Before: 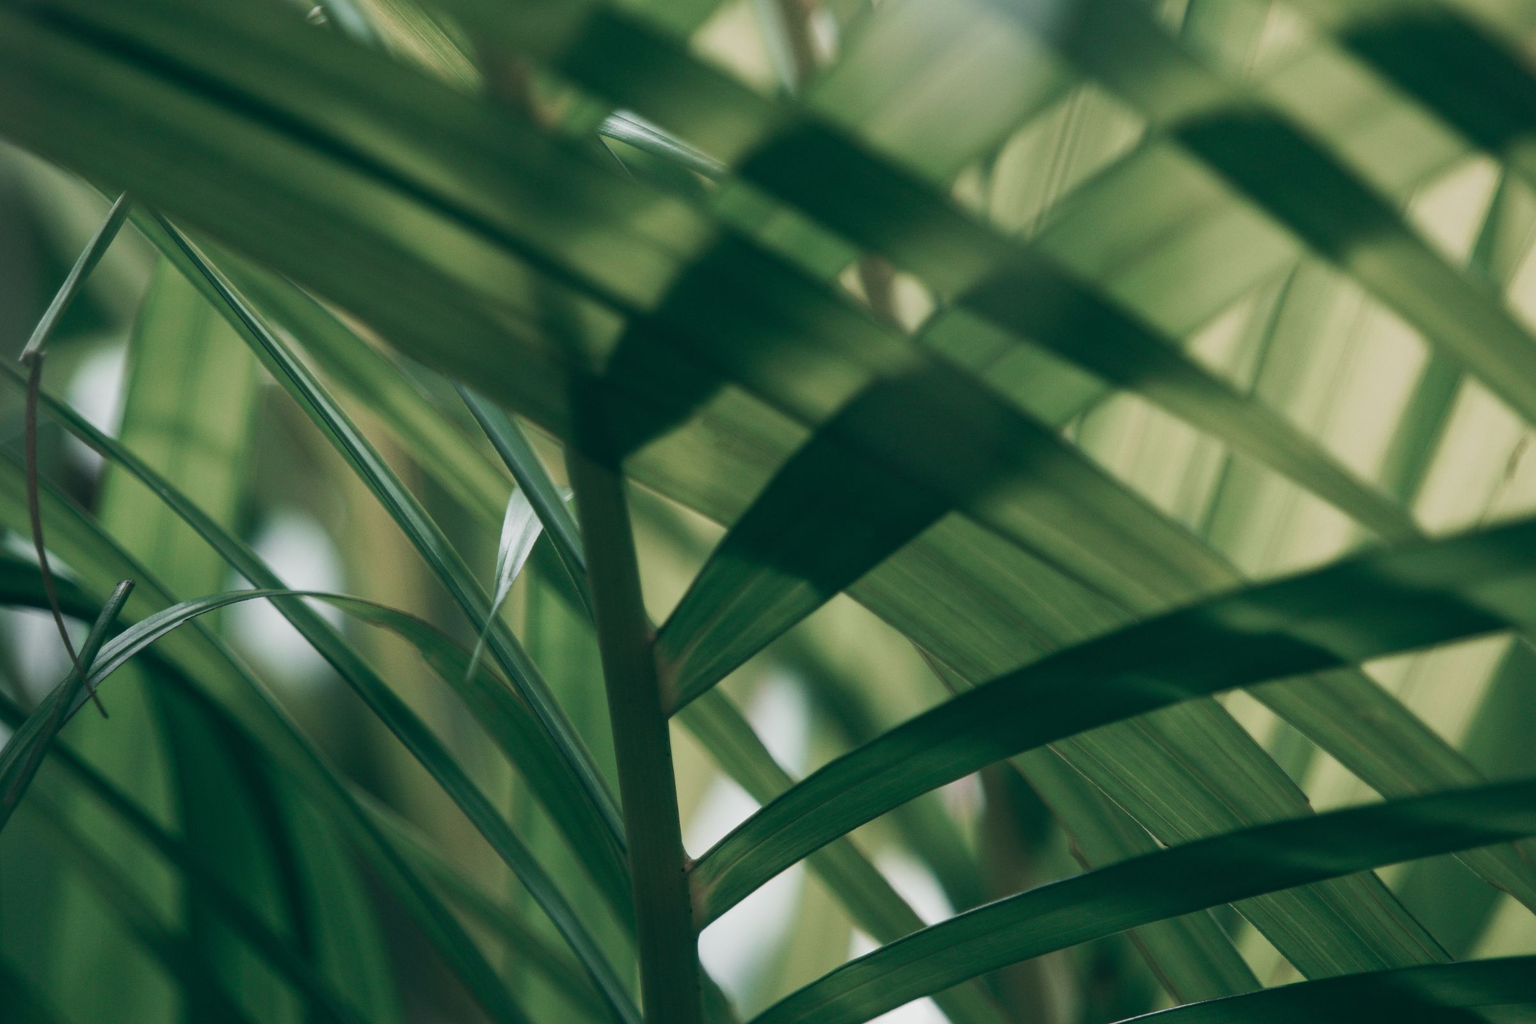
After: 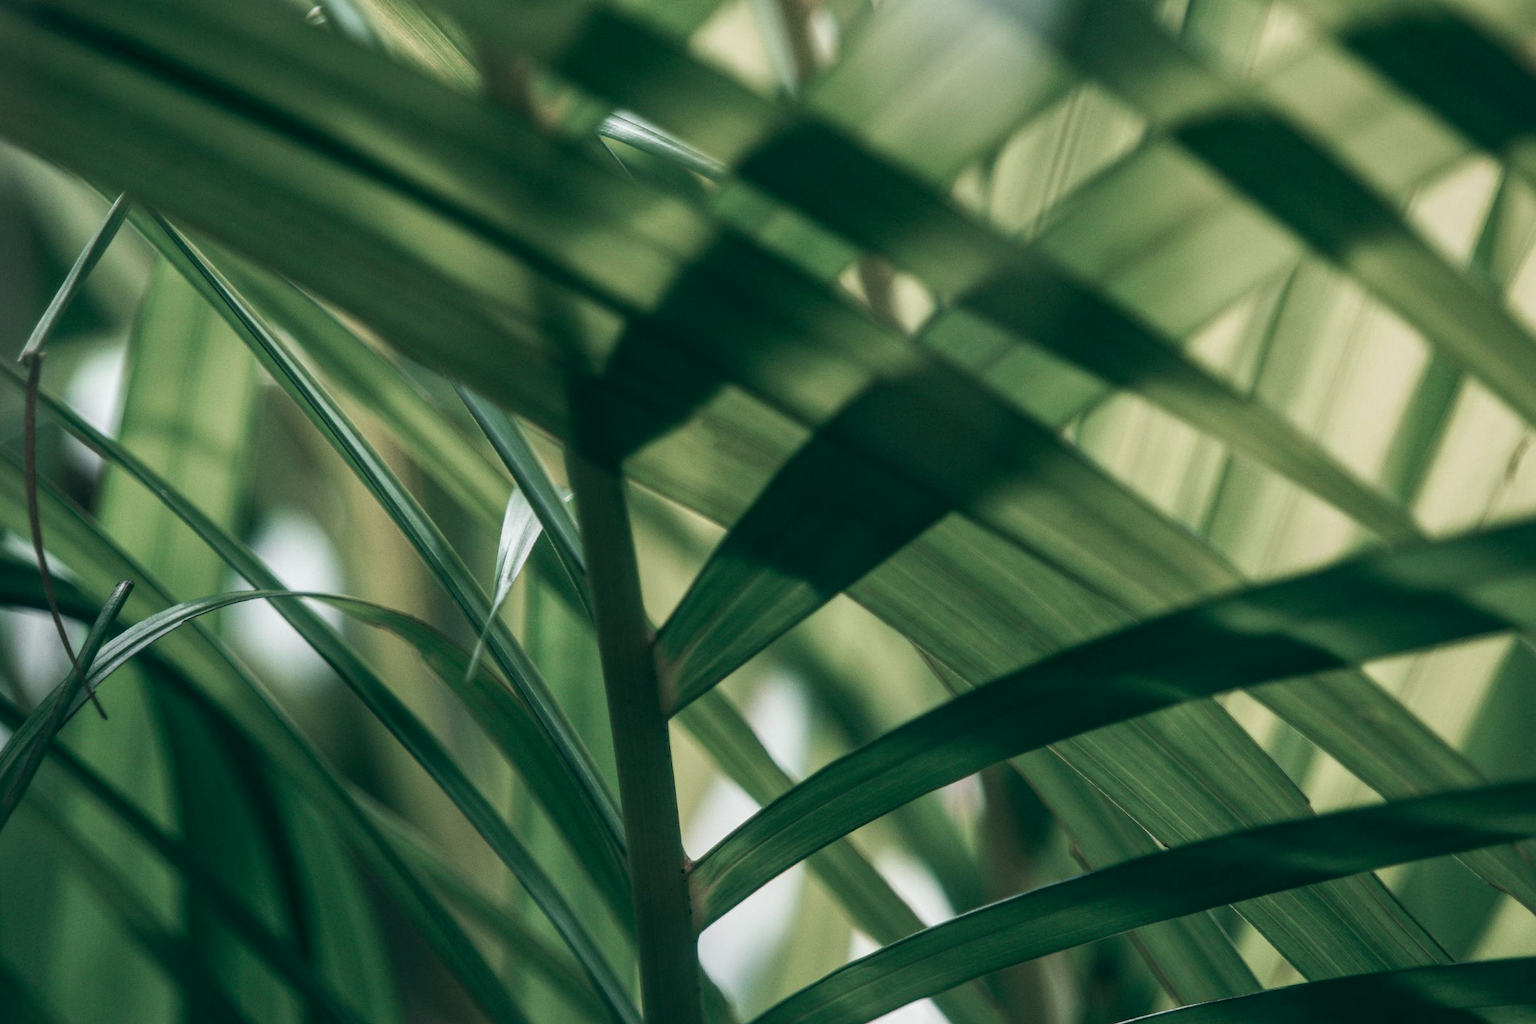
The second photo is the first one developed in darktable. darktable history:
crop and rotate: left 0.114%, bottom 0.01%
local contrast: highlights 62%, detail 143%, midtone range 0.425
